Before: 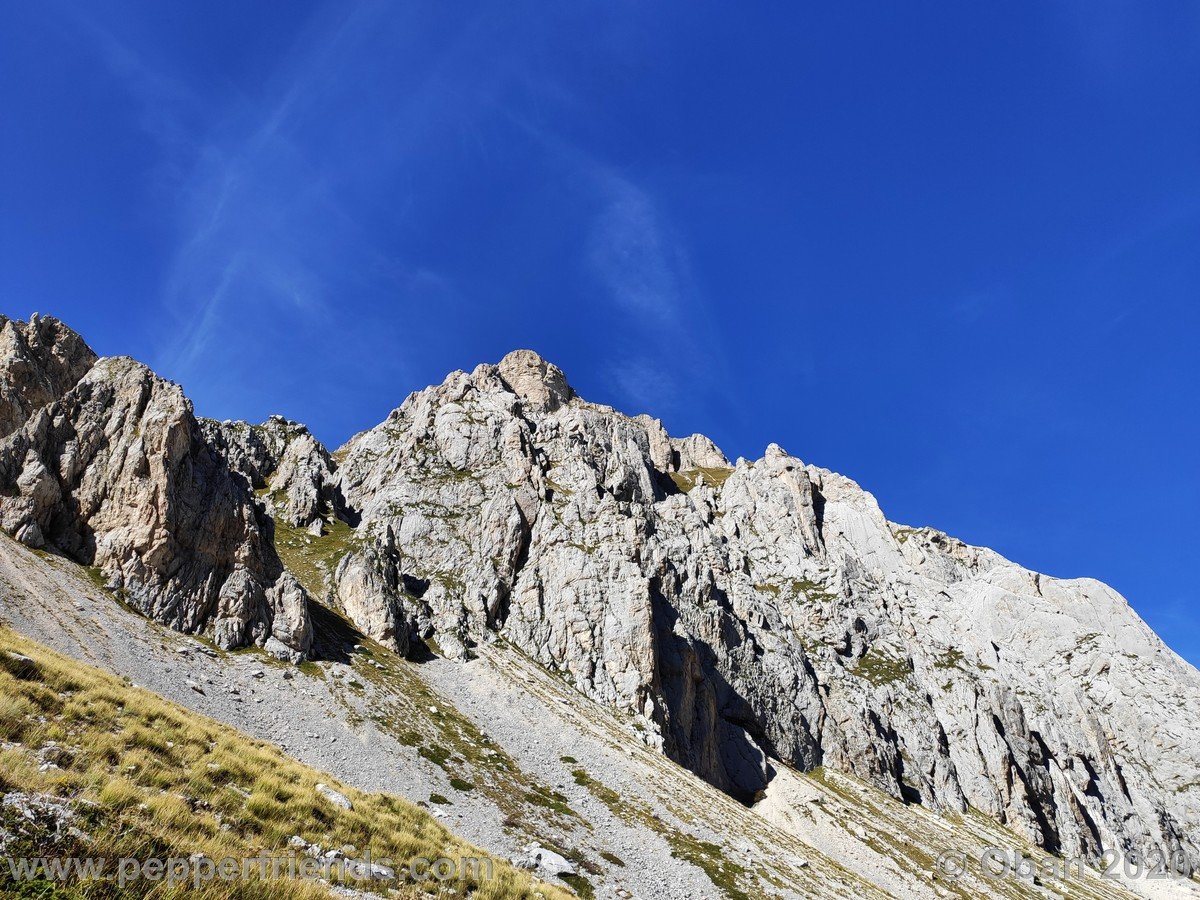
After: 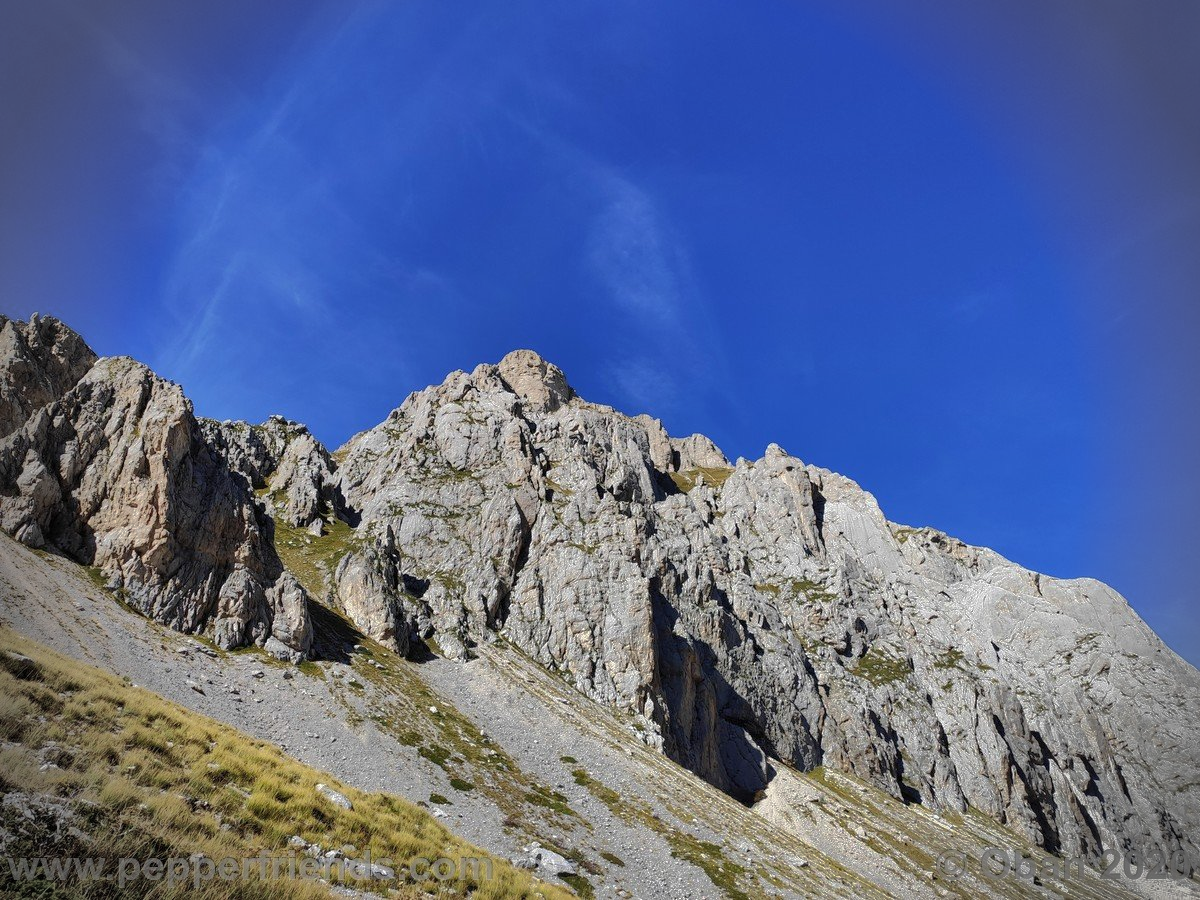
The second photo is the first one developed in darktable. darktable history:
shadows and highlights: shadows 38.43, highlights -74.54
vignetting: fall-off radius 31.48%, brightness -0.472
color correction: saturation 0.99
